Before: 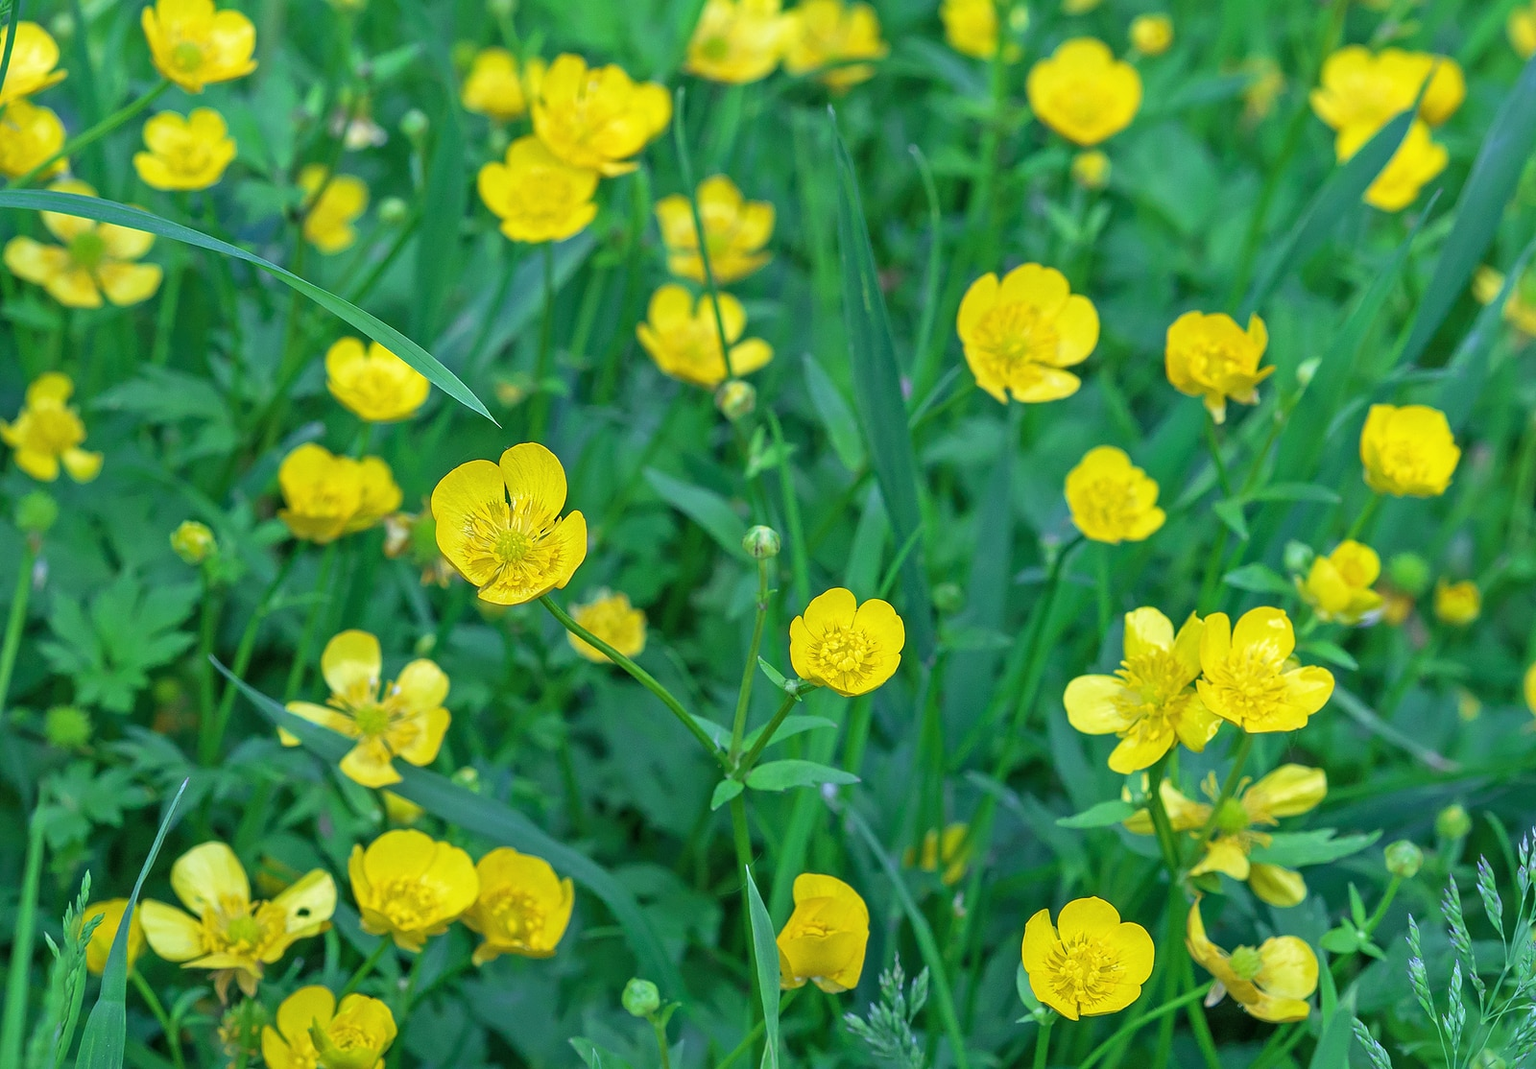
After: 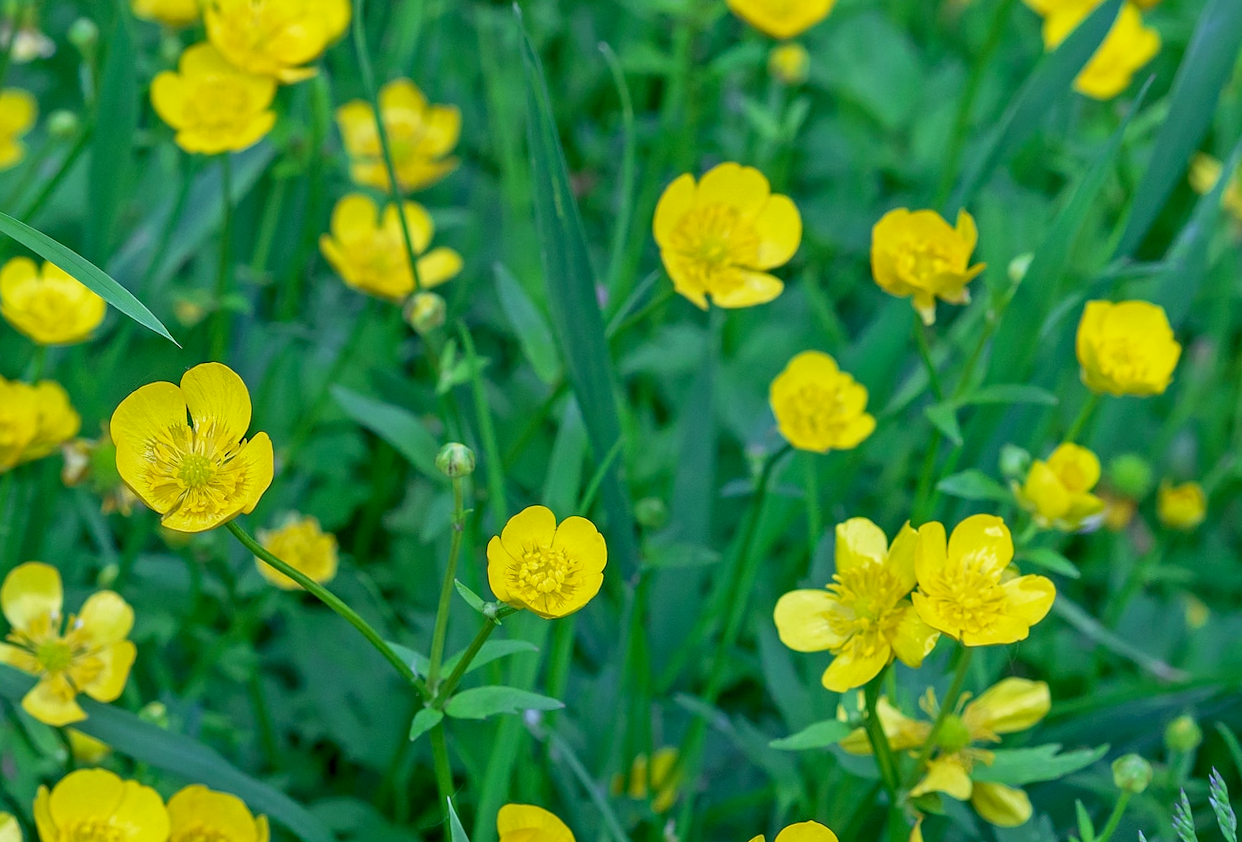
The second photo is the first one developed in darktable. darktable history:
crop and rotate: left 20.74%, top 7.912%, right 0.375%, bottom 13.378%
rotate and perspective: rotation -1.42°, crop left 0.016, crop right 0.984, crop top 0.035, crop bottom 0.965
exposure: black level correction 0.009, exposure -0.159 EV, compensate highlight preservation false
